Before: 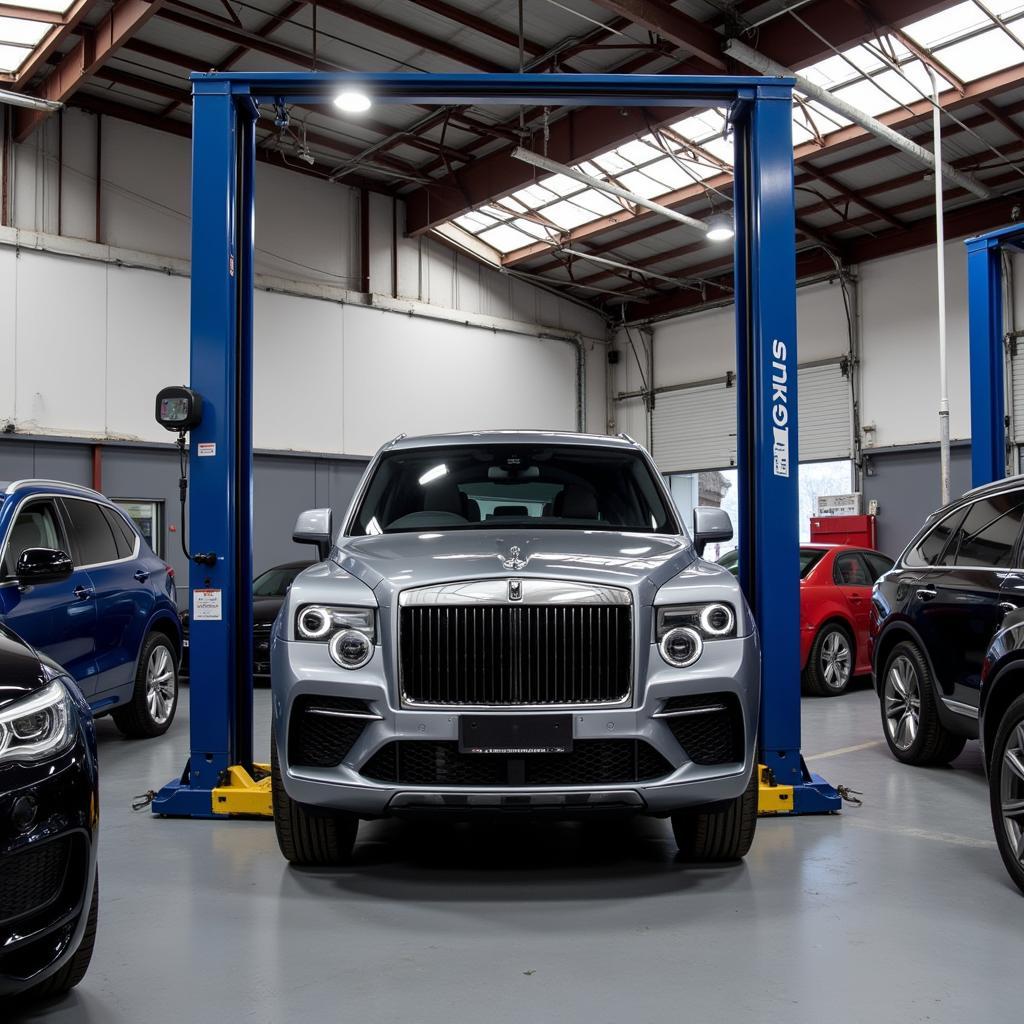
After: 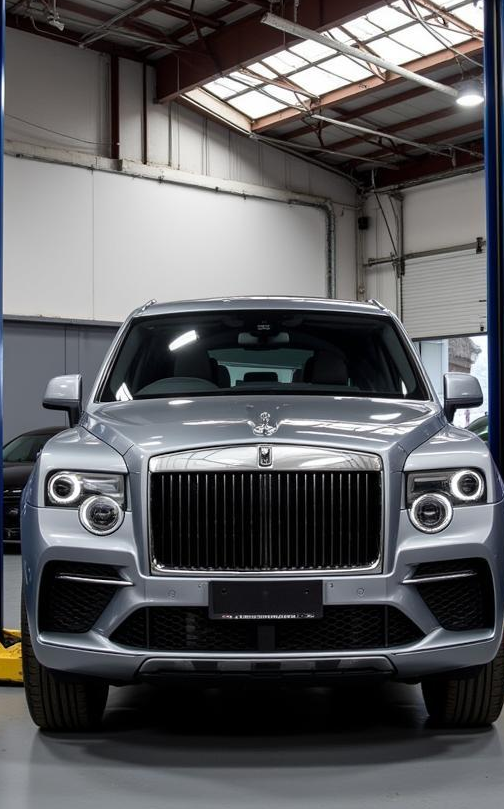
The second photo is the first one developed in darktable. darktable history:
crop and rotate: angle 0.022°, left 24.431%, top 13.147%, right 26.249%, bottom 7.8%
